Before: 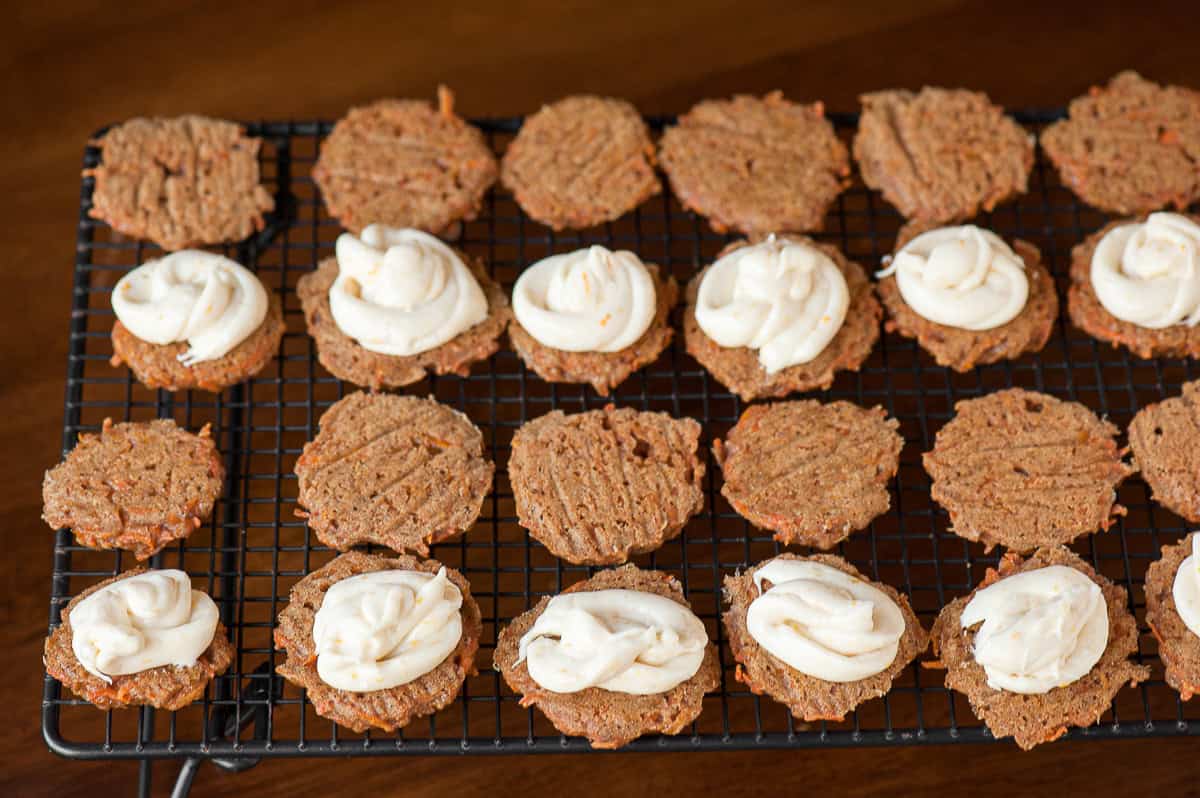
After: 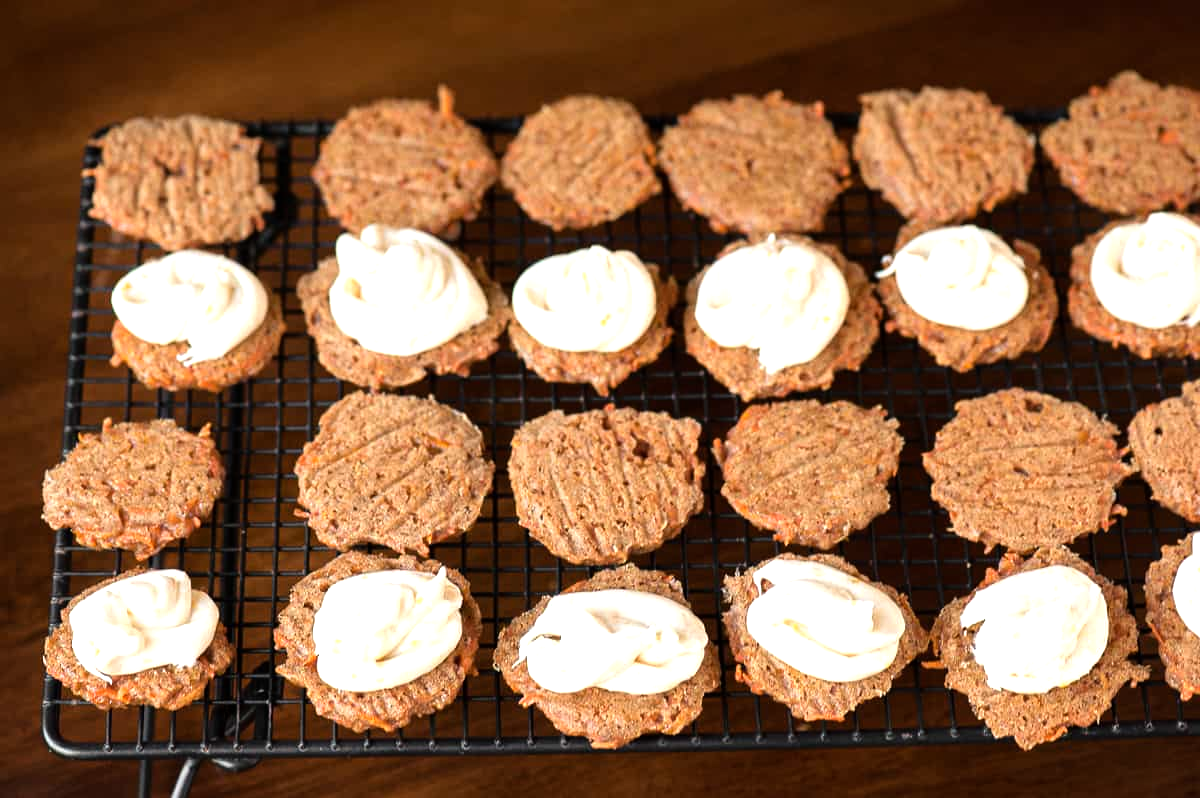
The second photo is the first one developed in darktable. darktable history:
tone equalizer: -8 EV -0.782 EV, -7 EV -0.69 EV, -6 EV -0.566 EV, -5 EV -0.418 EV, -3 EV 0.371 EV, -2 EV 0.6 EV, -1 EV 0.699 EV, +0 EV 0.775 EV
